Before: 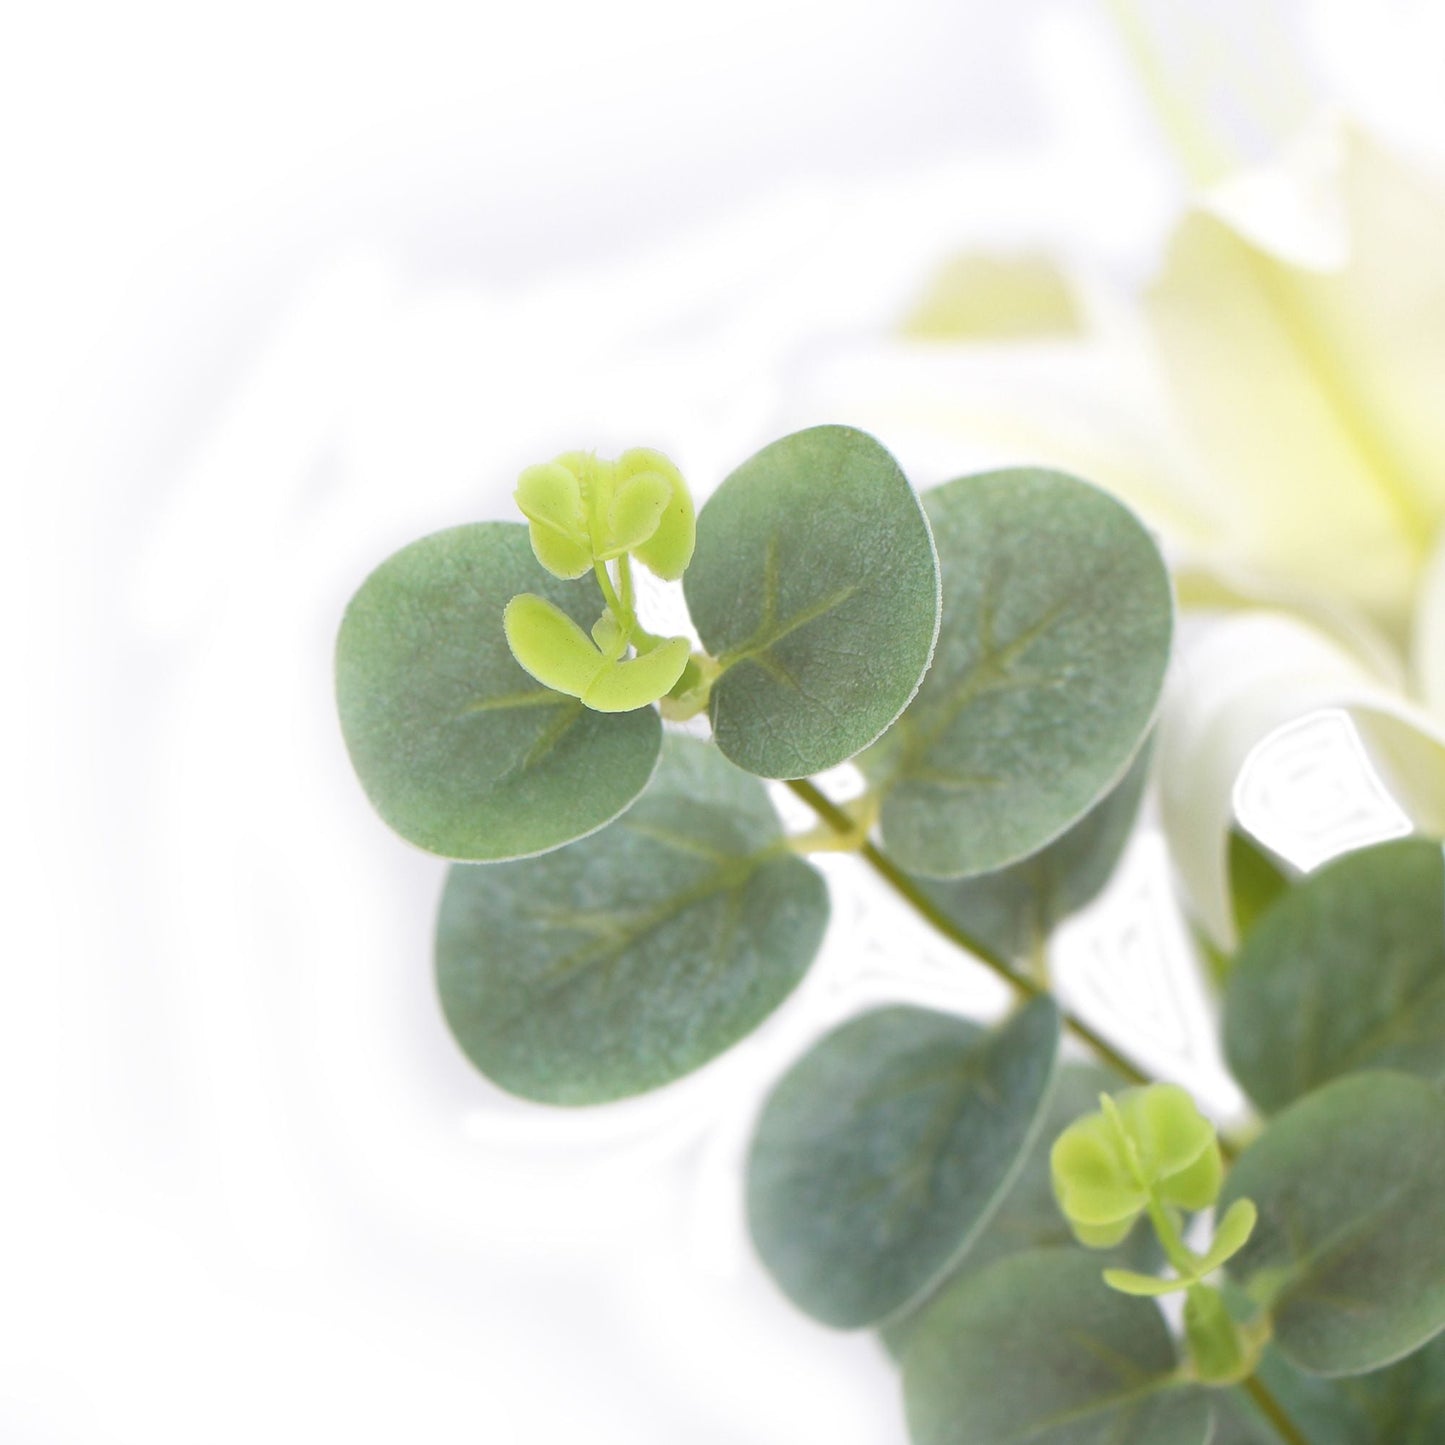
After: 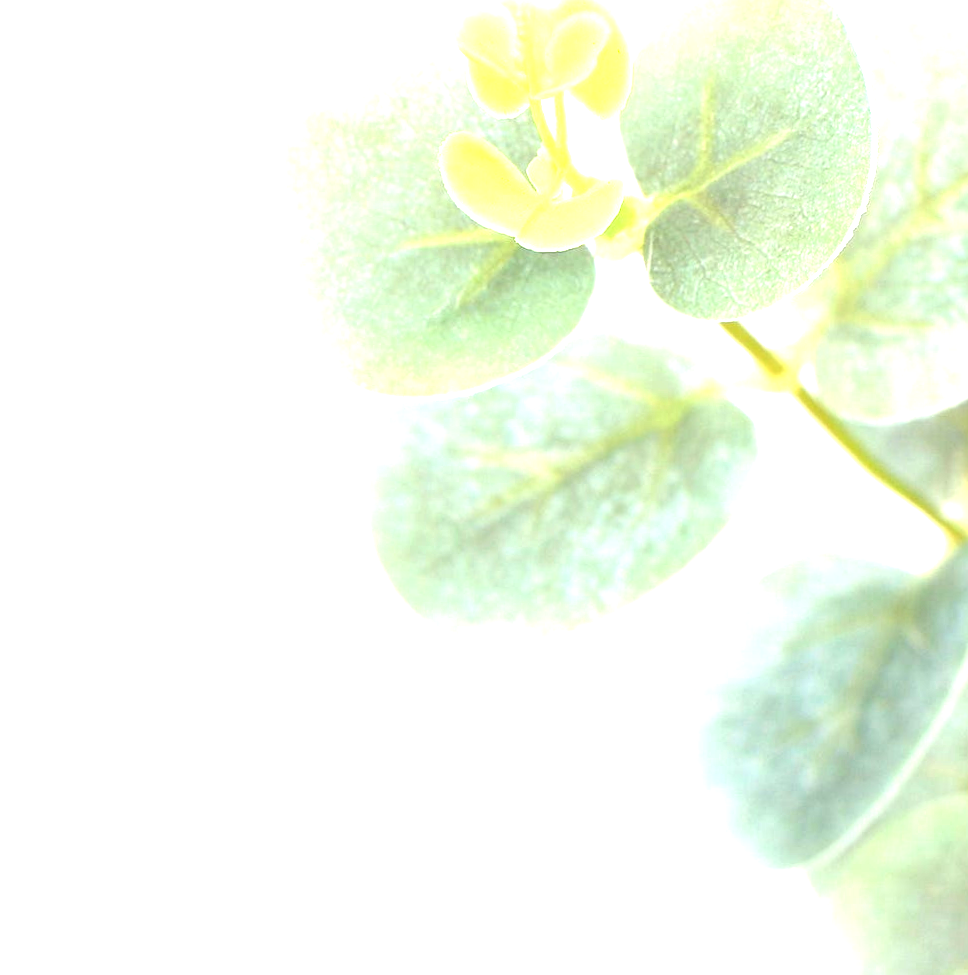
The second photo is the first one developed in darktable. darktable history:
exposure: black level correction 0, exposure 1.898 EV, compensate highlight preservation false
crop and rotate: angle -0.818°, left 3.927%, top 31.517%, right 28.078%
